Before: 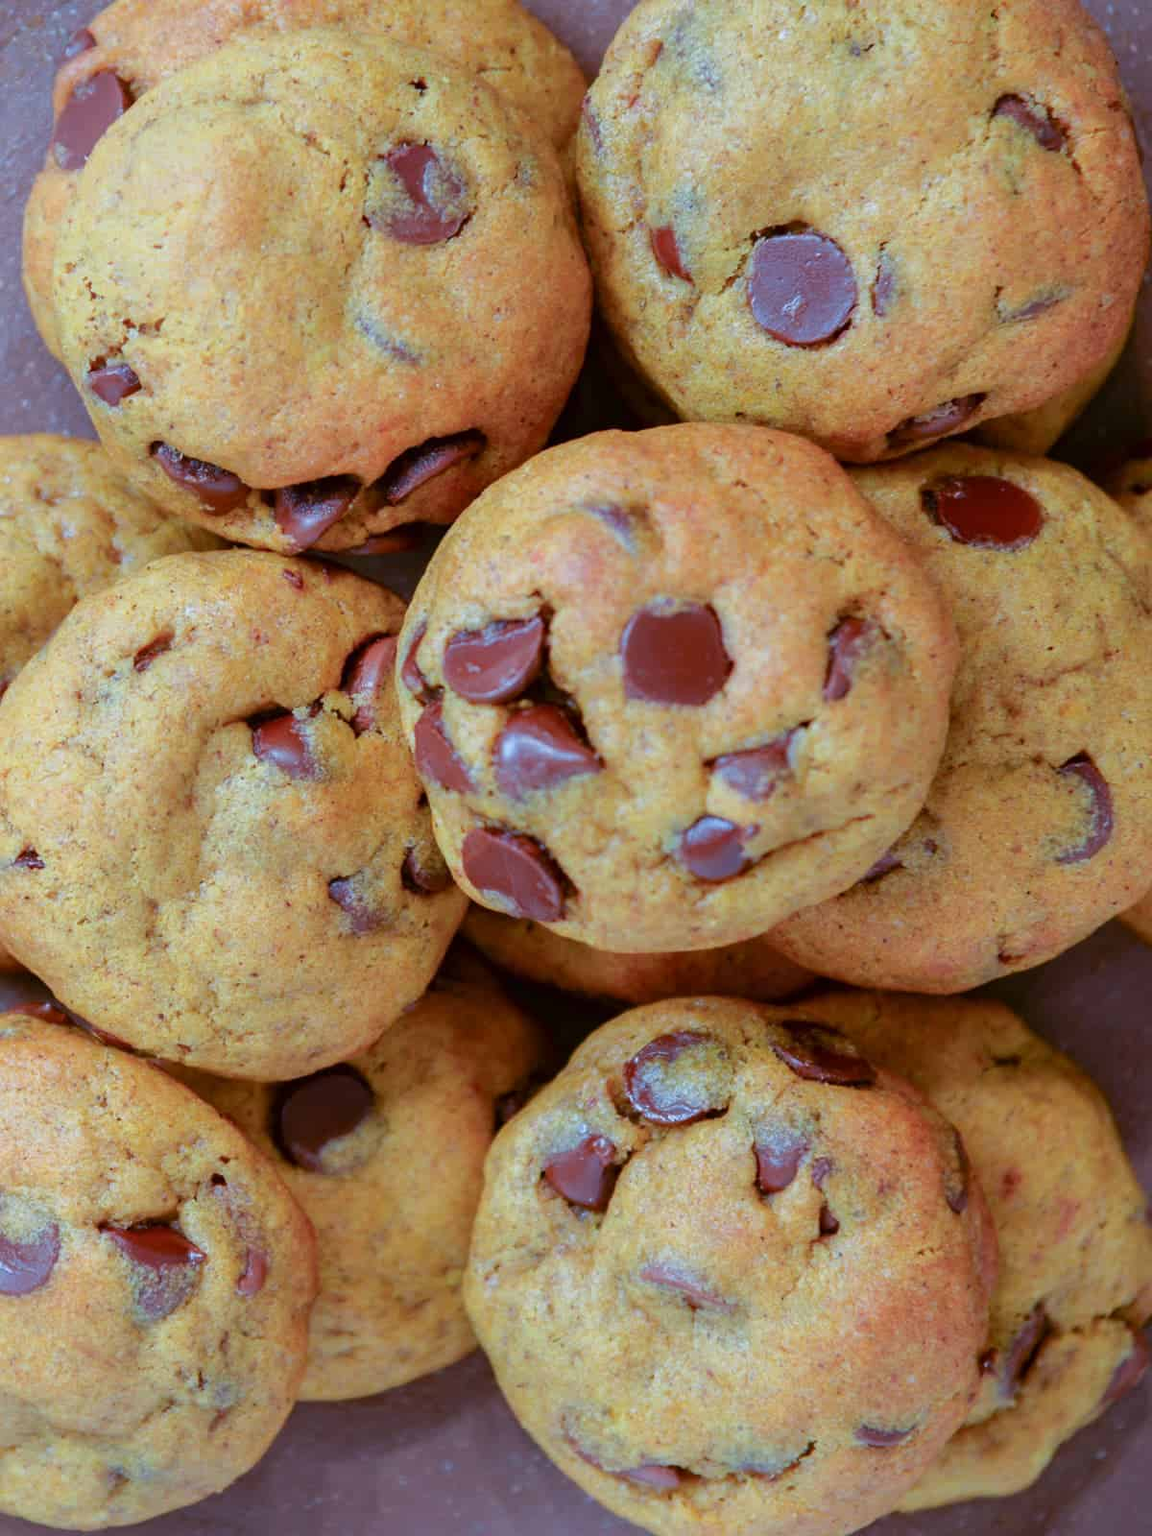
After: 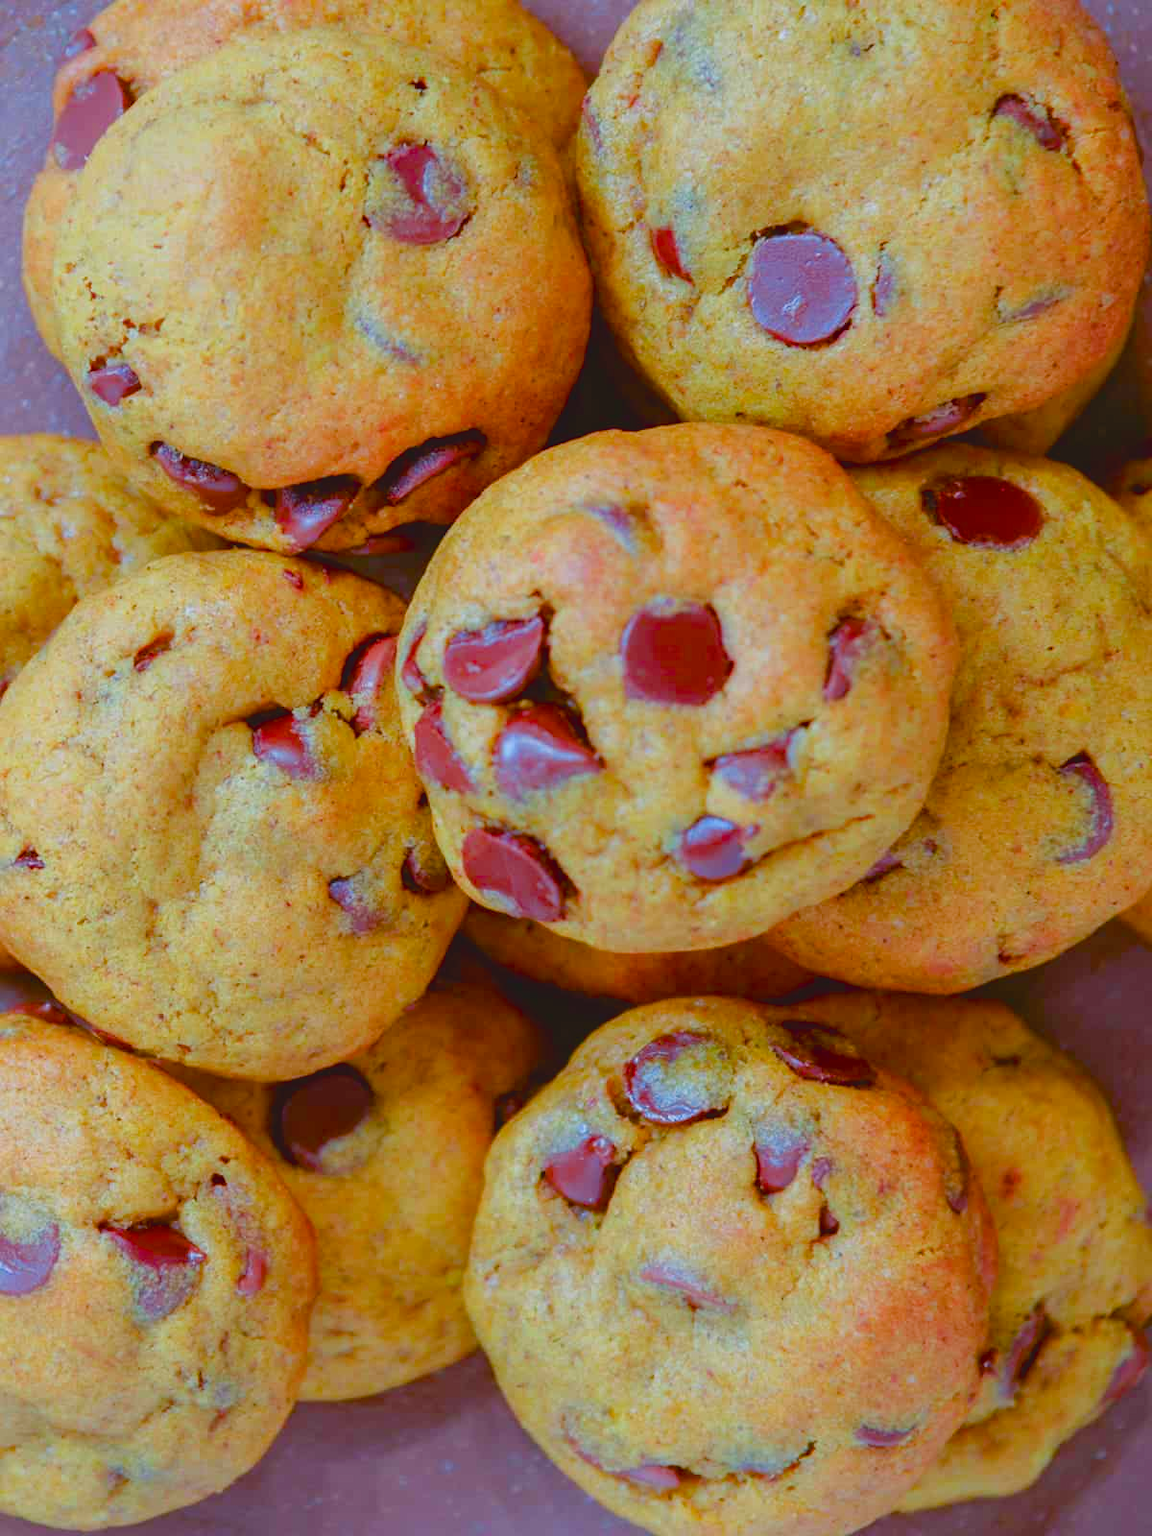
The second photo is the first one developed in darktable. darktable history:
exposure: compensate highlight preservation false
color balance rgb: perceptual saturation grading › global saturation 35%, perceptual saturation grading › highlights -30%, perceptual saturation grading › shadows 35%, perceptual brilliance grading › global brilliance 3%, perceptual brilliance grading › highlights -3%, perceptual brilliance grading › shadows 3%
lowpass: radius 0.1, contrast 0.85, saturation 1.1, unbound 0
